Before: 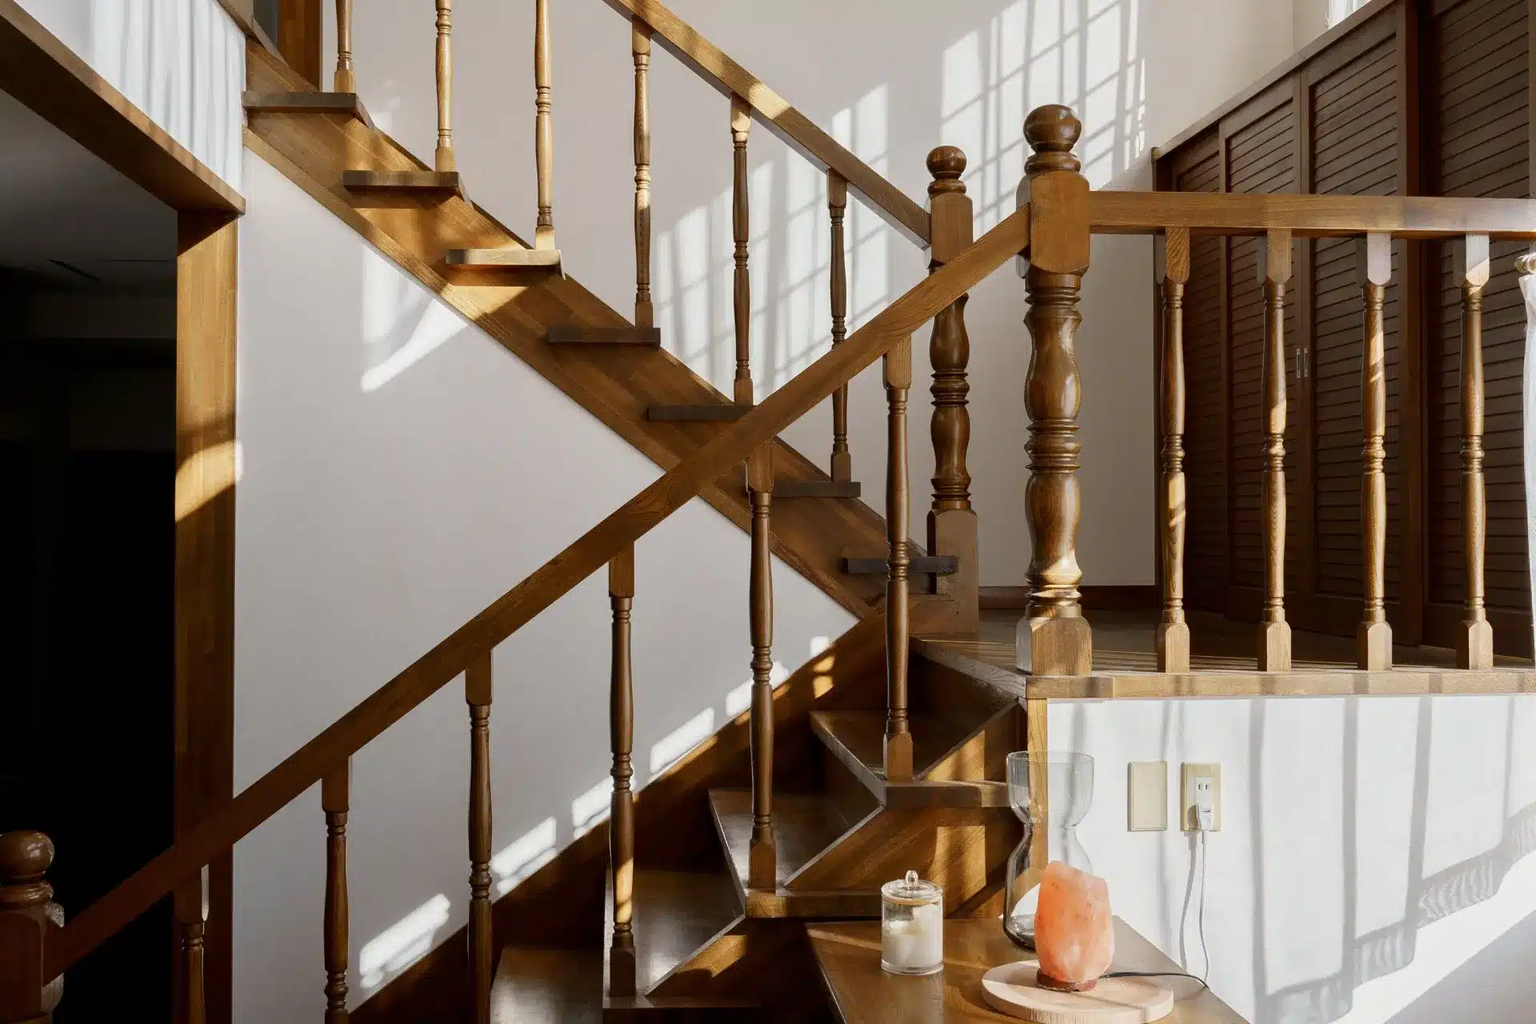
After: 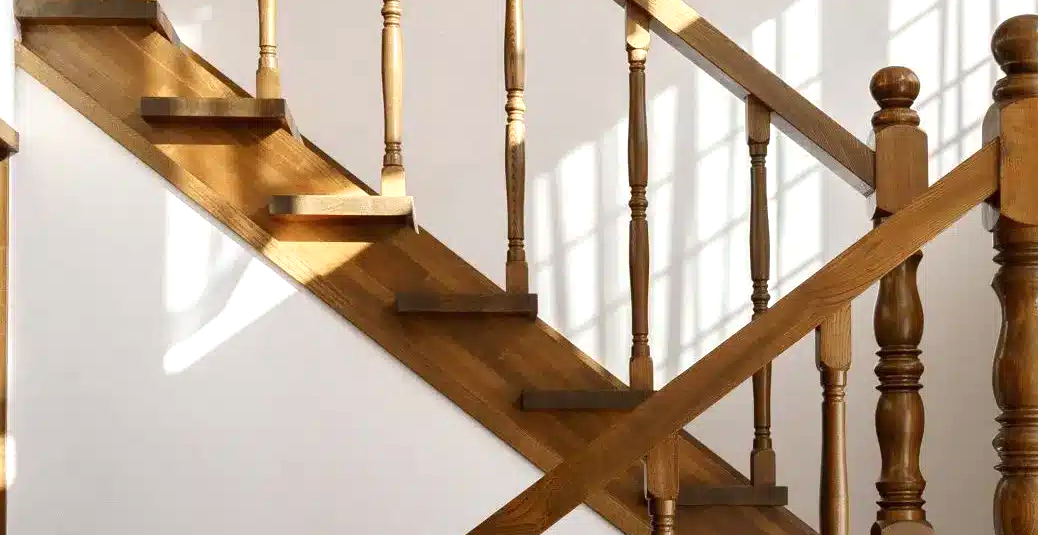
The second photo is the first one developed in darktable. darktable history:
crop: left 15.007%, top 9.111%, right 30.911%, bottom 49.071%
exposure: black level correction 0, exposure 0.498 EV, compensate highlight preservation false
